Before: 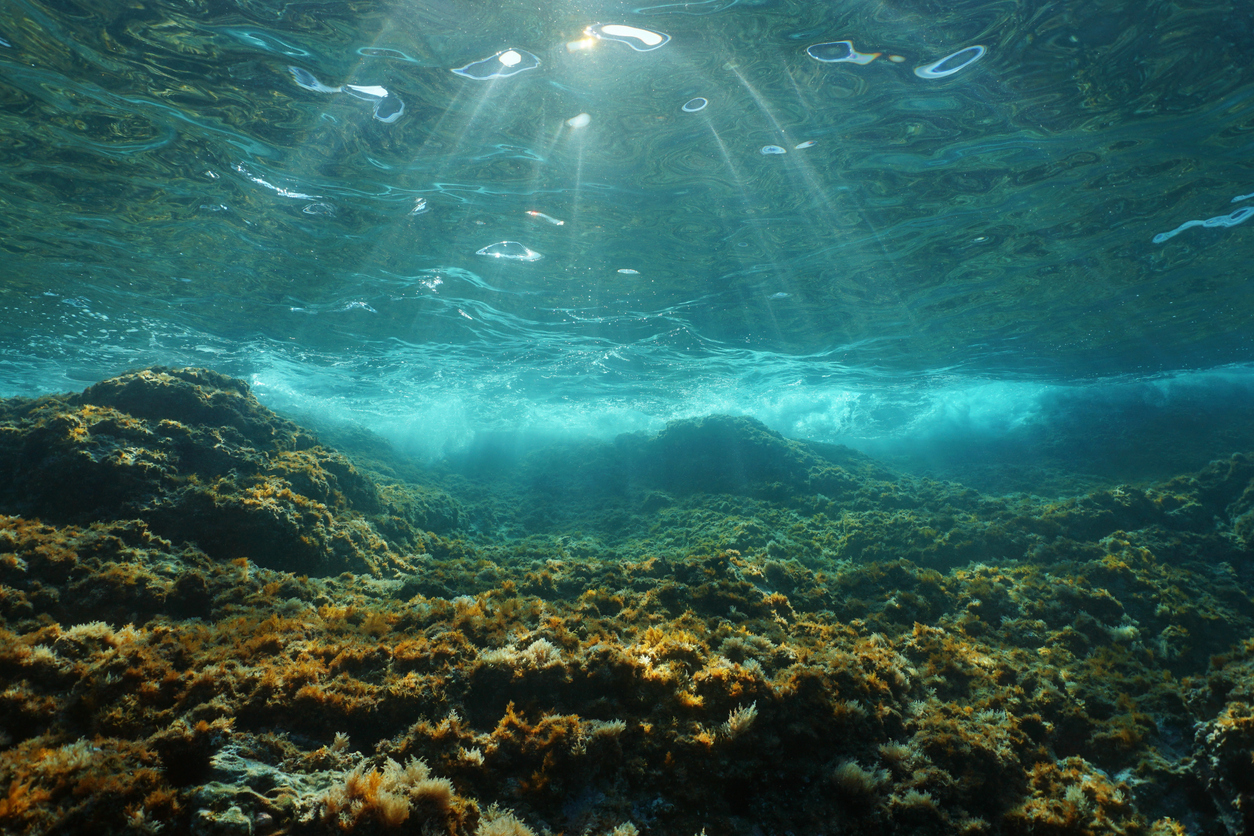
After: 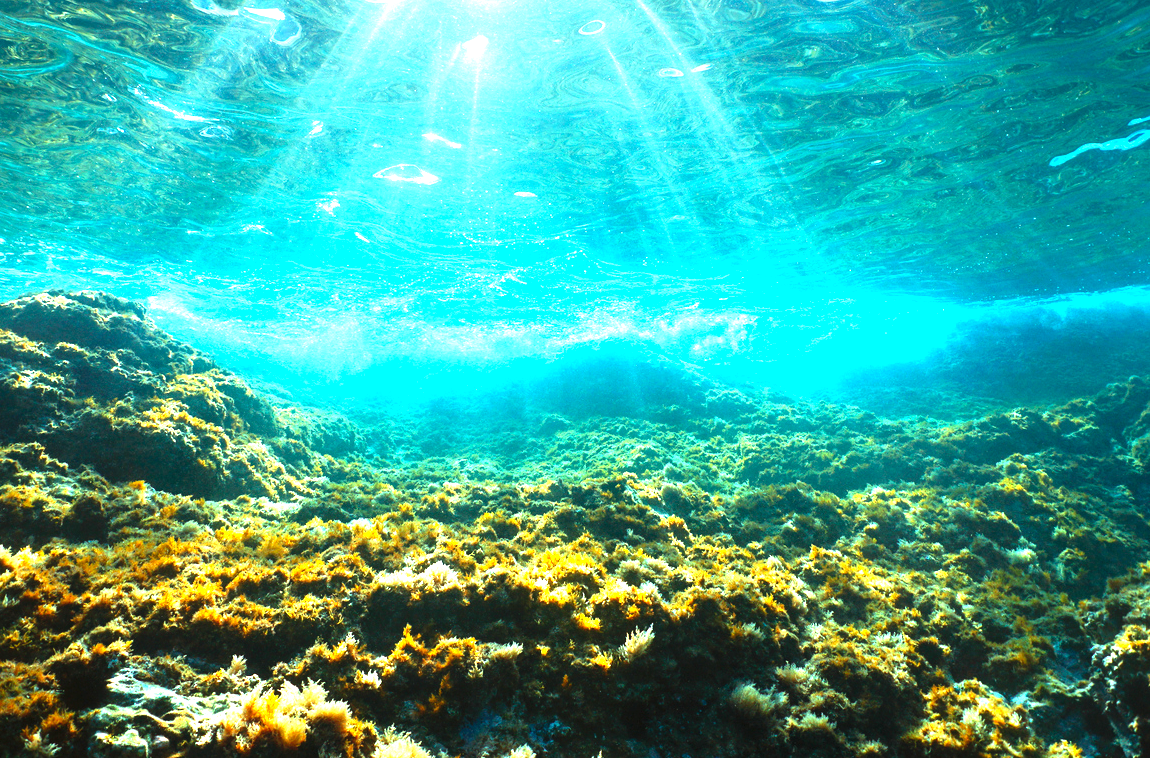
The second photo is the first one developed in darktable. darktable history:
crop and rotate: left 8.262%, top 9.226%
graduated density: on, module defaults
levels: levels [0, 0.281, 0.562]
contrast brightness saturation: contrast 0.2, brightness 0.16, saturation 0.22
